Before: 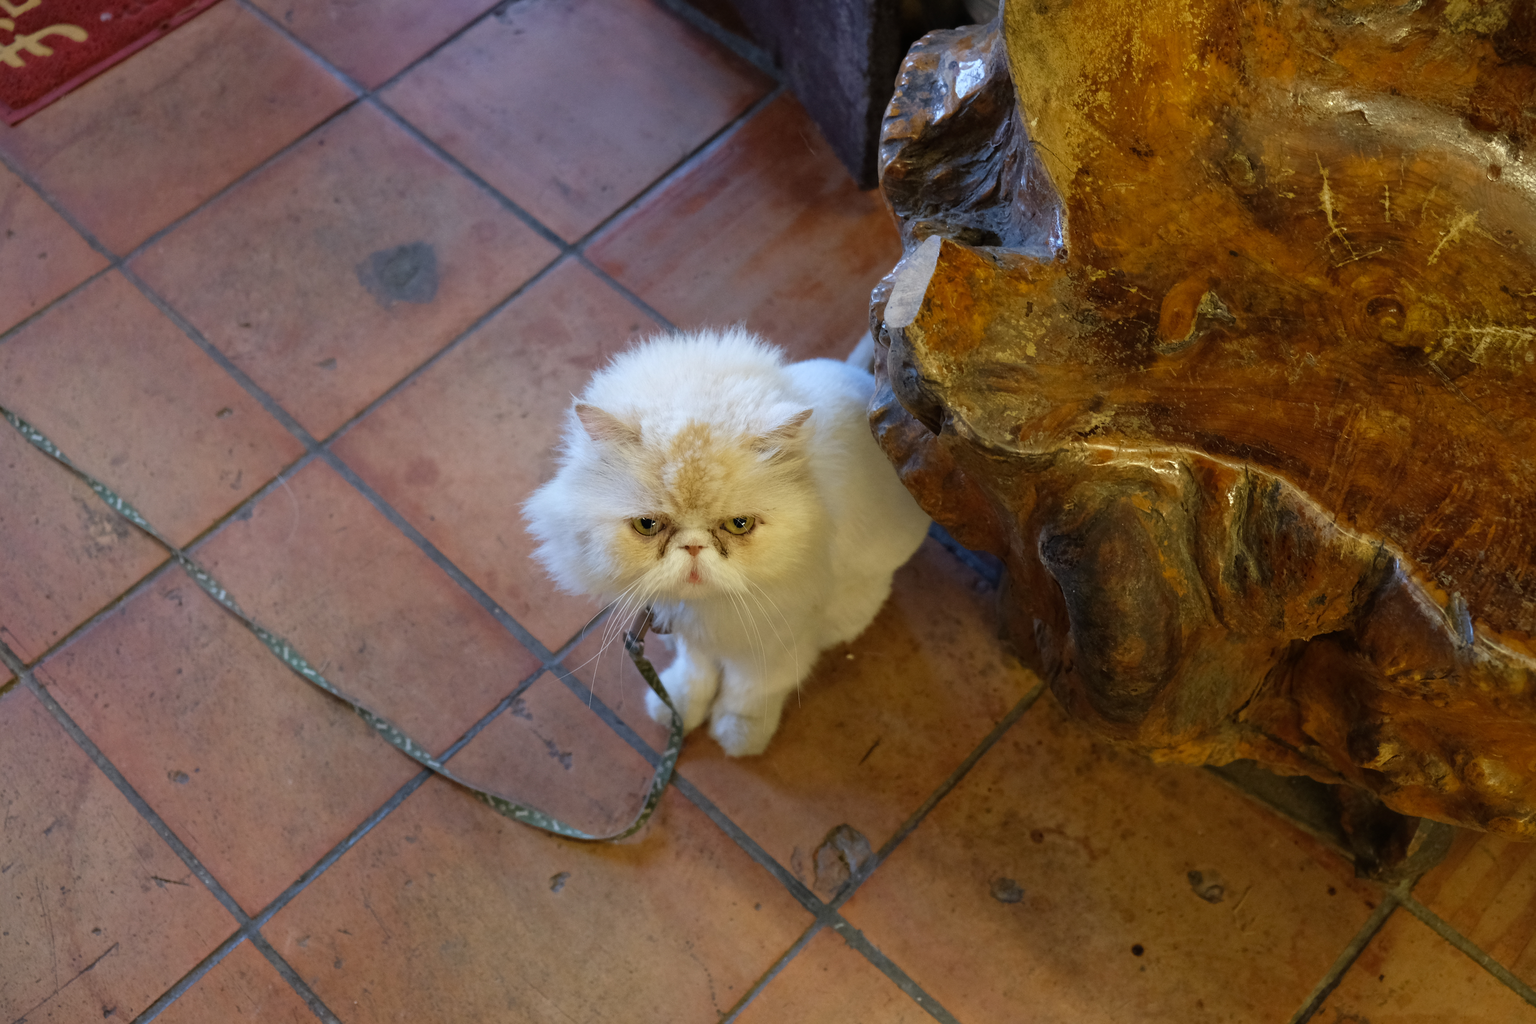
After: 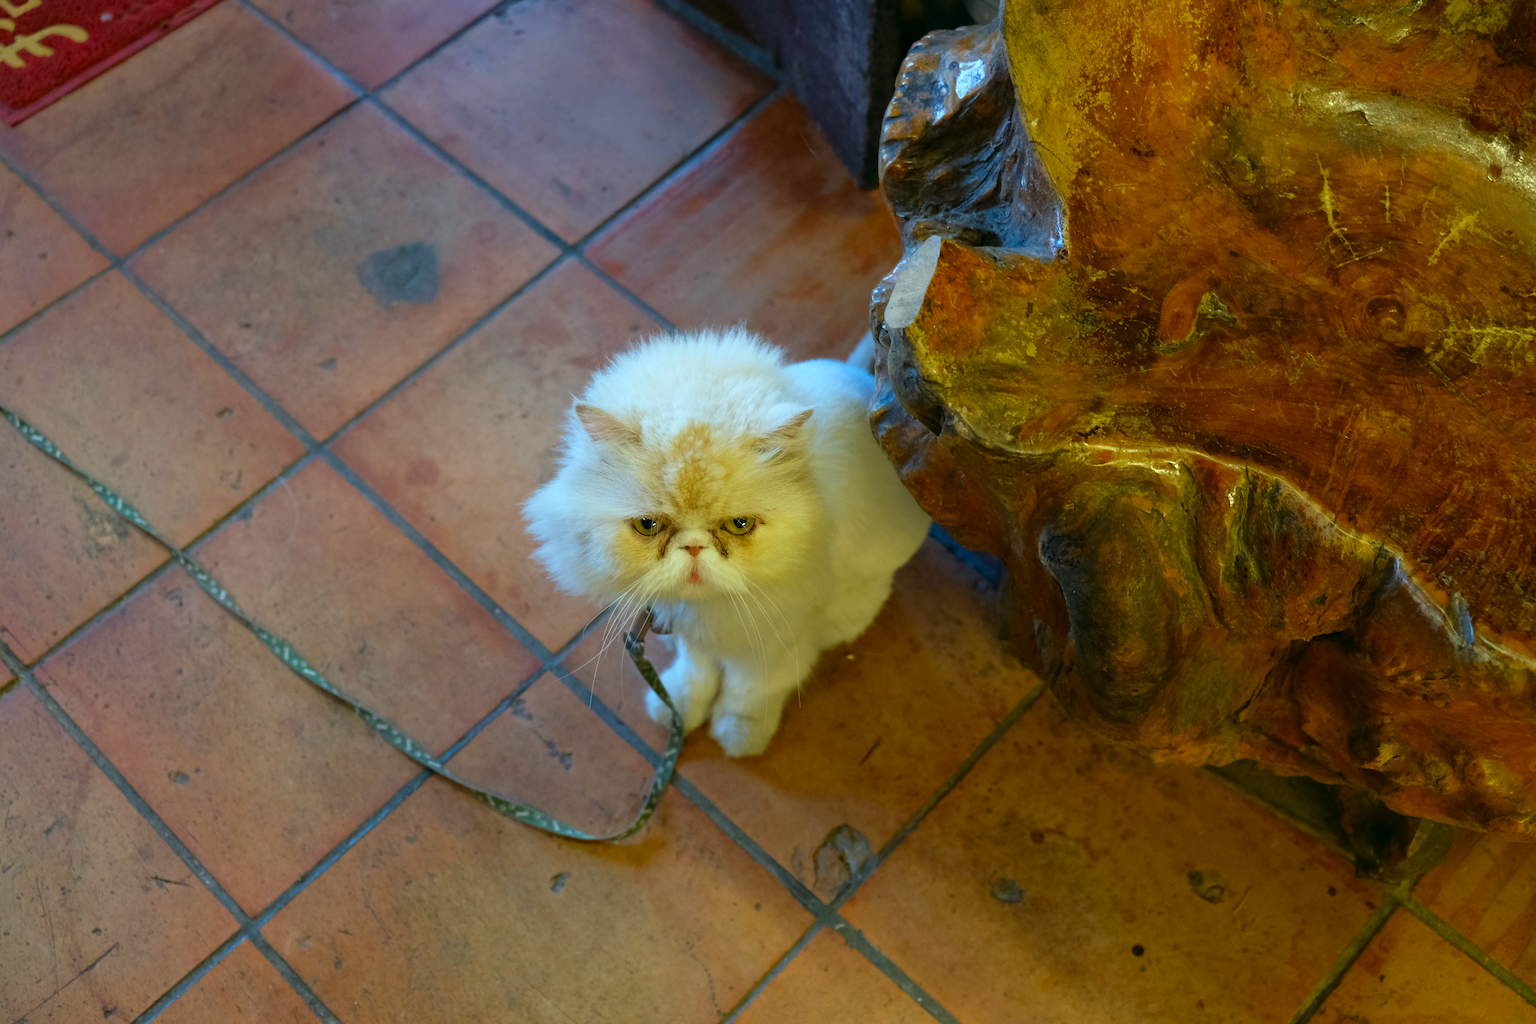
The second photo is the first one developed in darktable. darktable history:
color correction: highlights a* -7.33, highlights b* 1.26, shadows a* -3.55, saturation 1.4
sharpen: radius 5.325, amount 0.312, threshold 26.433
